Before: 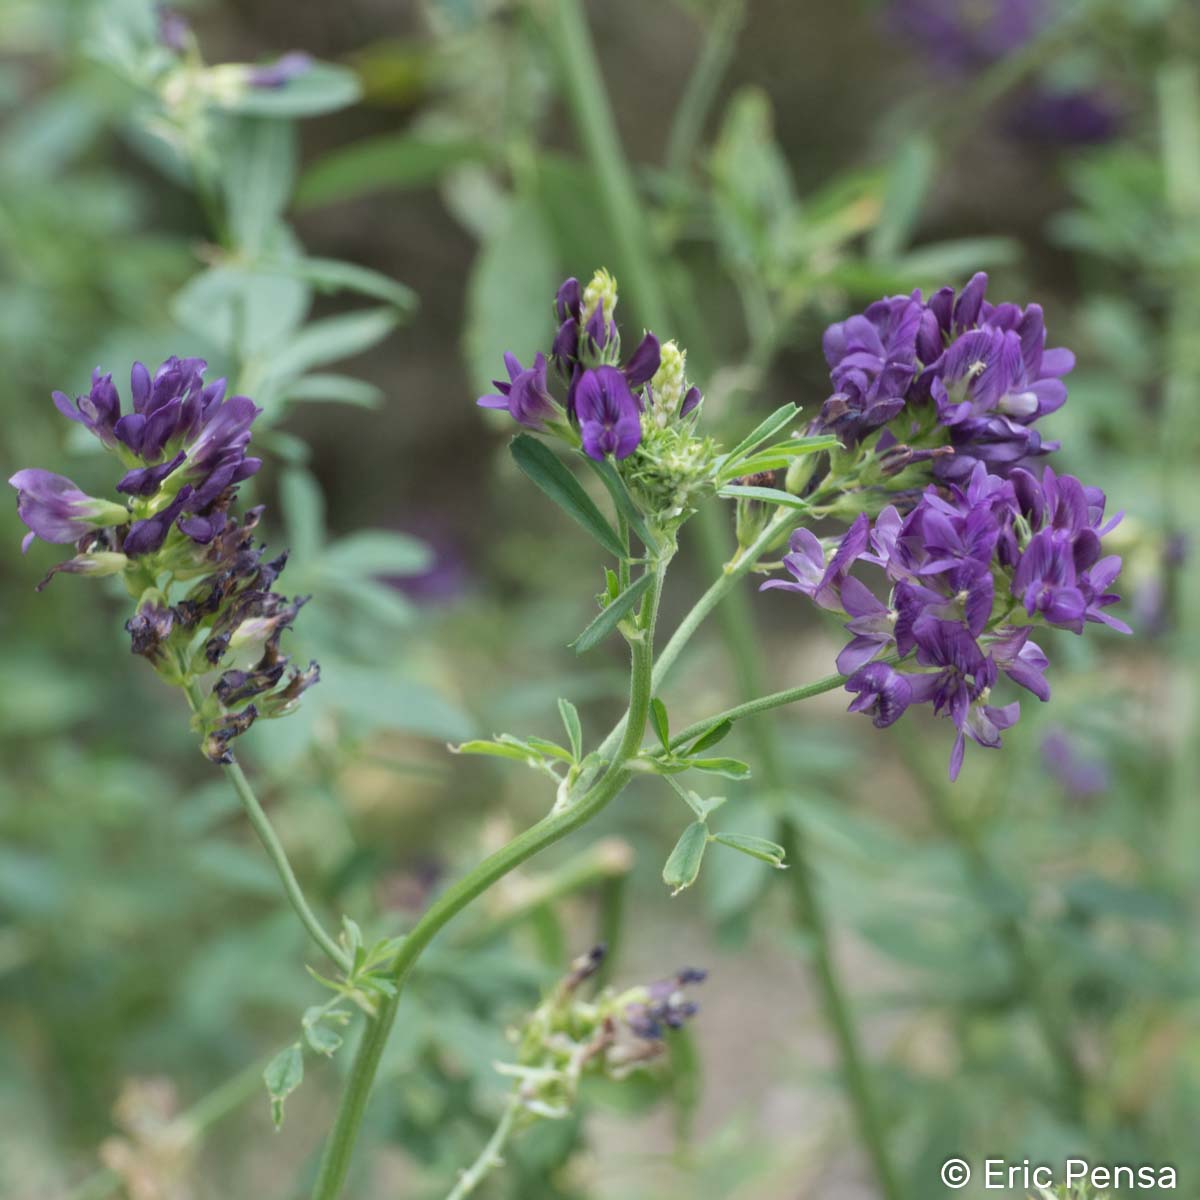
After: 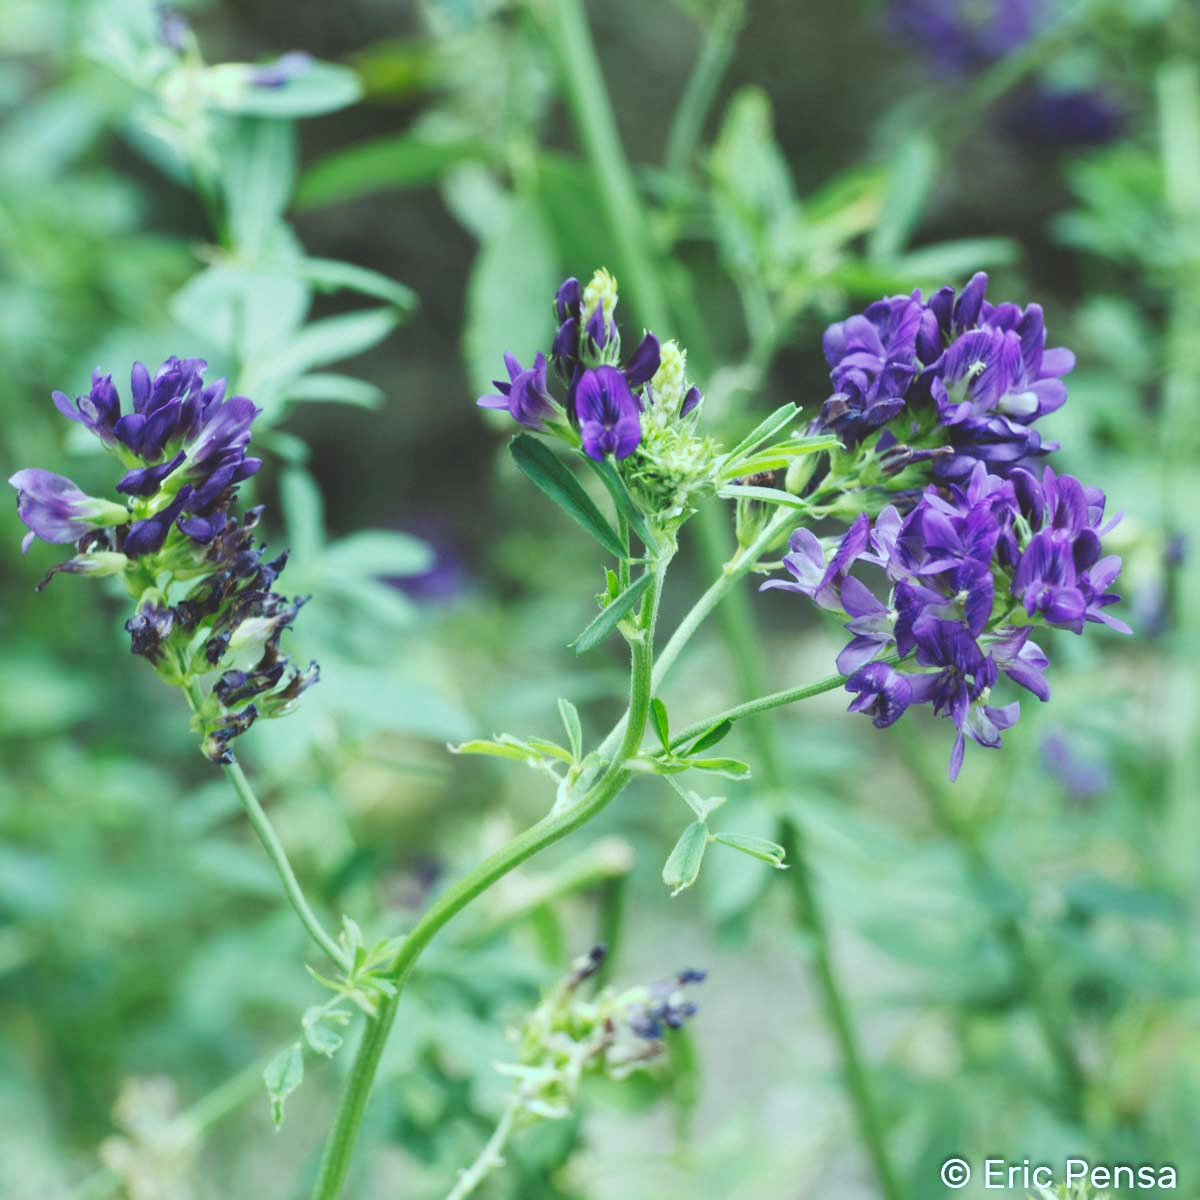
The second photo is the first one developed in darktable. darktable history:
color balance: mode lift, gamma, gain (sRGB), lift [0.997, 0.979, 1.021, 1.011], gamma [1, 1.084, 0.916, 0.998], gain [1, 0.87, 1.13, 1.101], contrast 4.55%, contrast fulcrum 38.24%, output saturation 104.09%
tone curve: curves: ch0 [(0, 0) (0.003, 0.17) (0.011, 0.17) (0.025, 0.17) (0.044, 0.168) (0.069, 0.167) (0.1, 0.173) (0.136, 0.181) (0.177, 0.199) (0.224, 0.226) (0.277, 0.271) (0.335, 0.333) (0.399, 0.419) (0.468, 0.52) (0.543, 0.621) (0.623, 0.716) (0.709, 0.795) (0.801, 0.867) (0.898, 0.914) (1, 1)], preserve colors none
